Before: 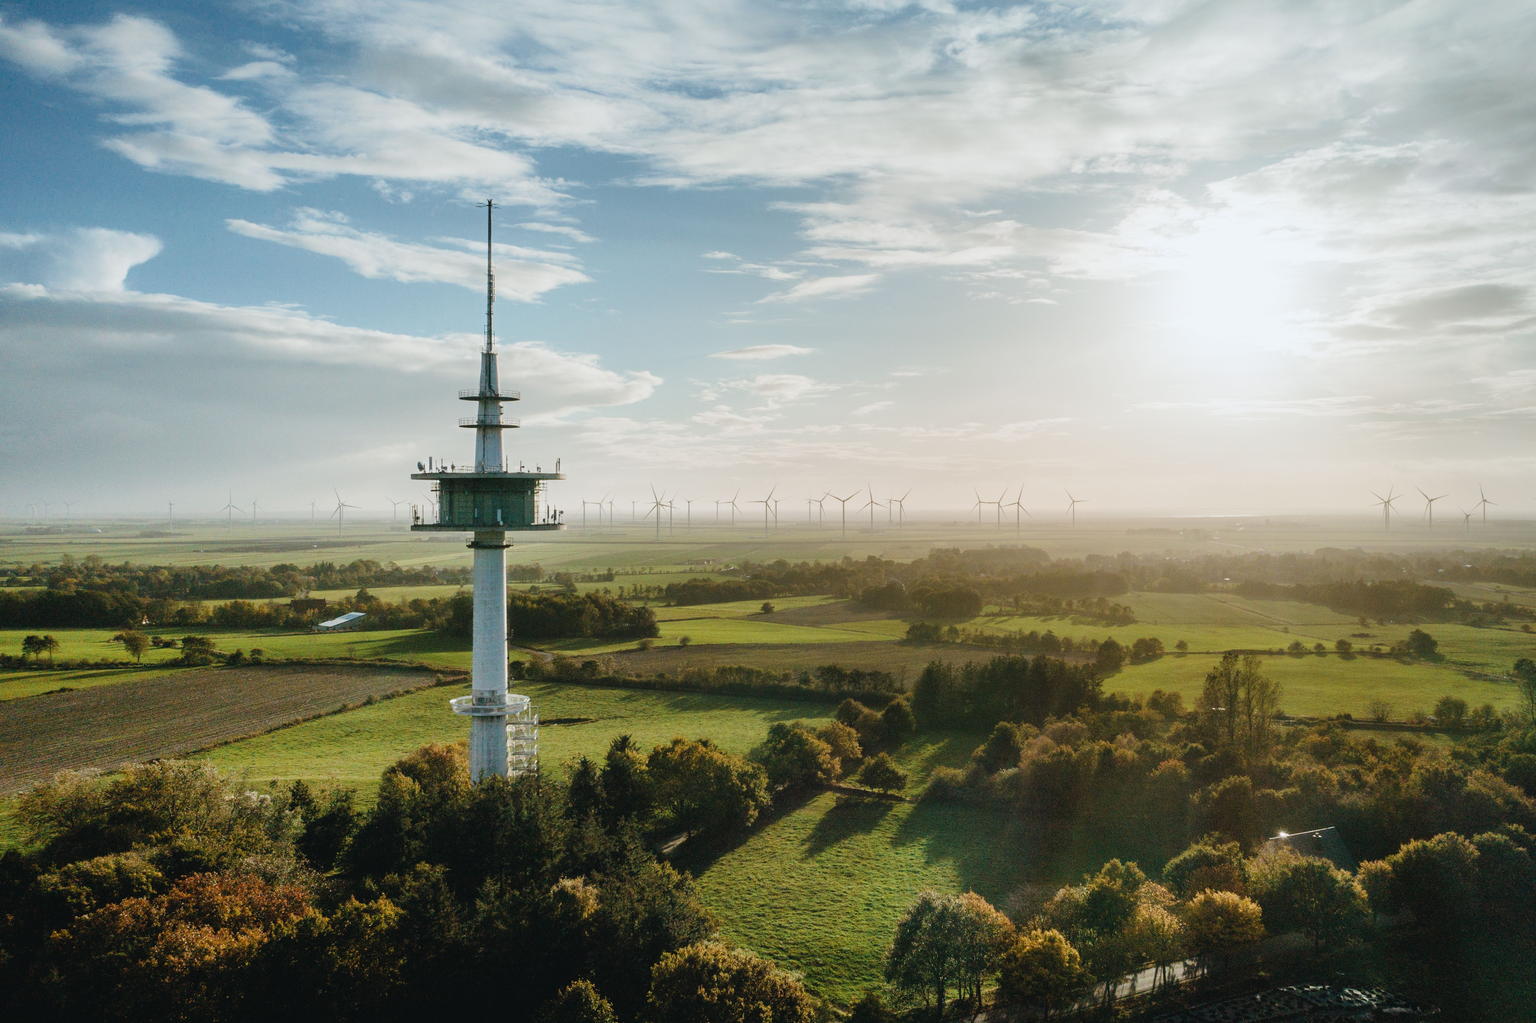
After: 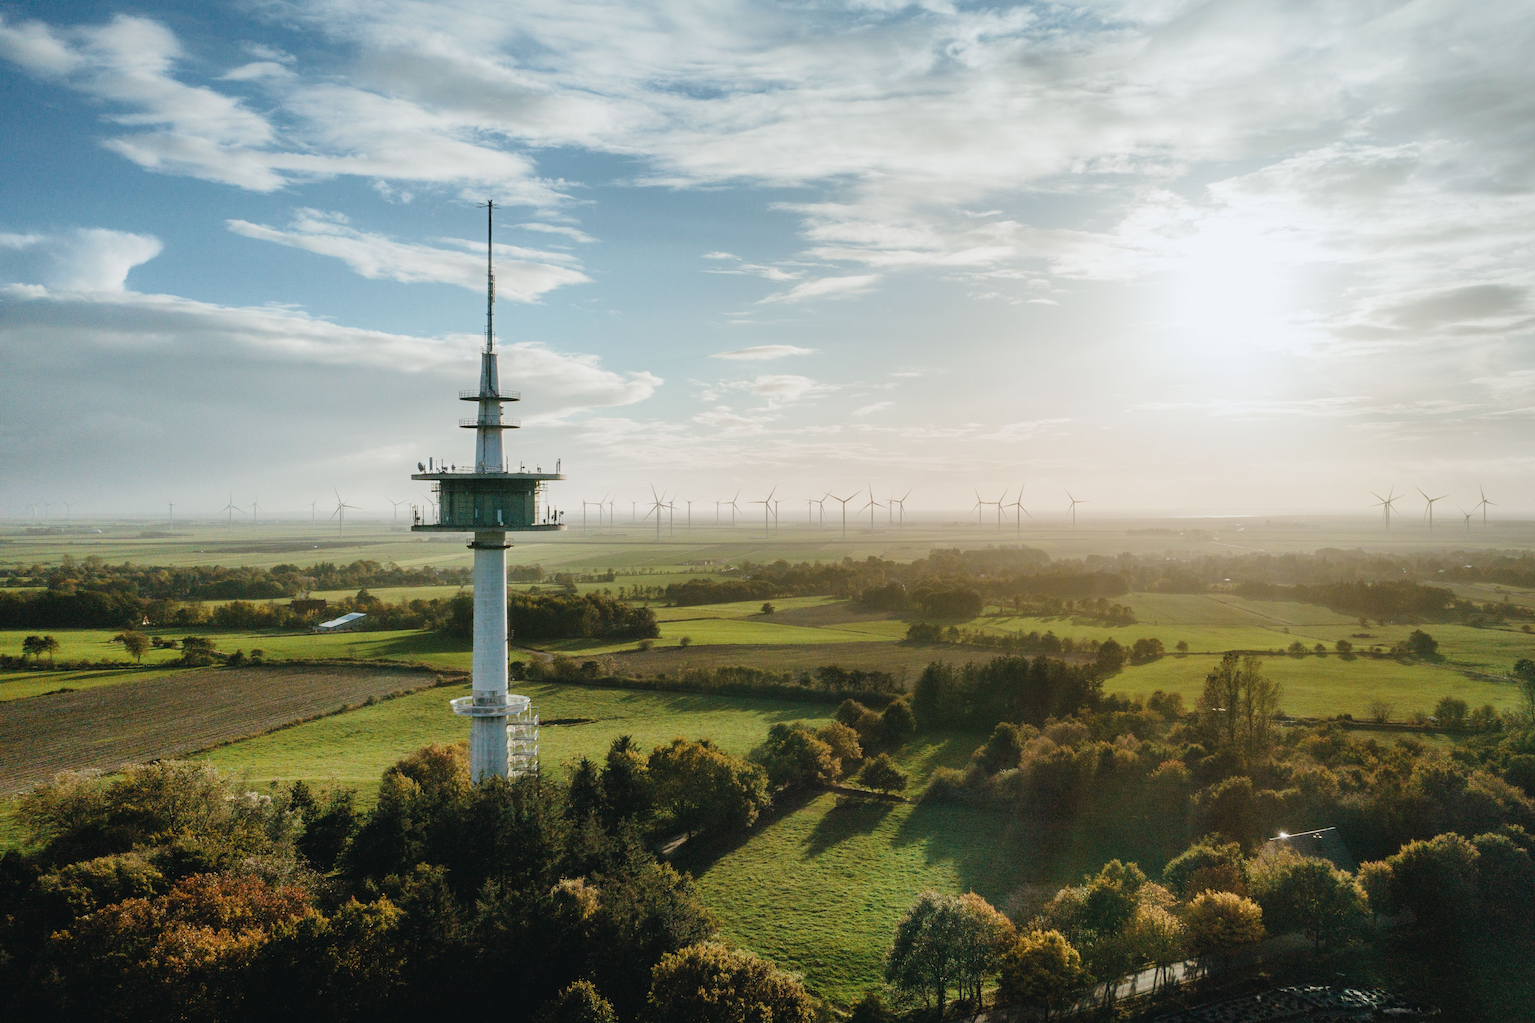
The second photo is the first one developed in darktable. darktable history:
tone equalizer: mask exposure compensation -0.49 EV
